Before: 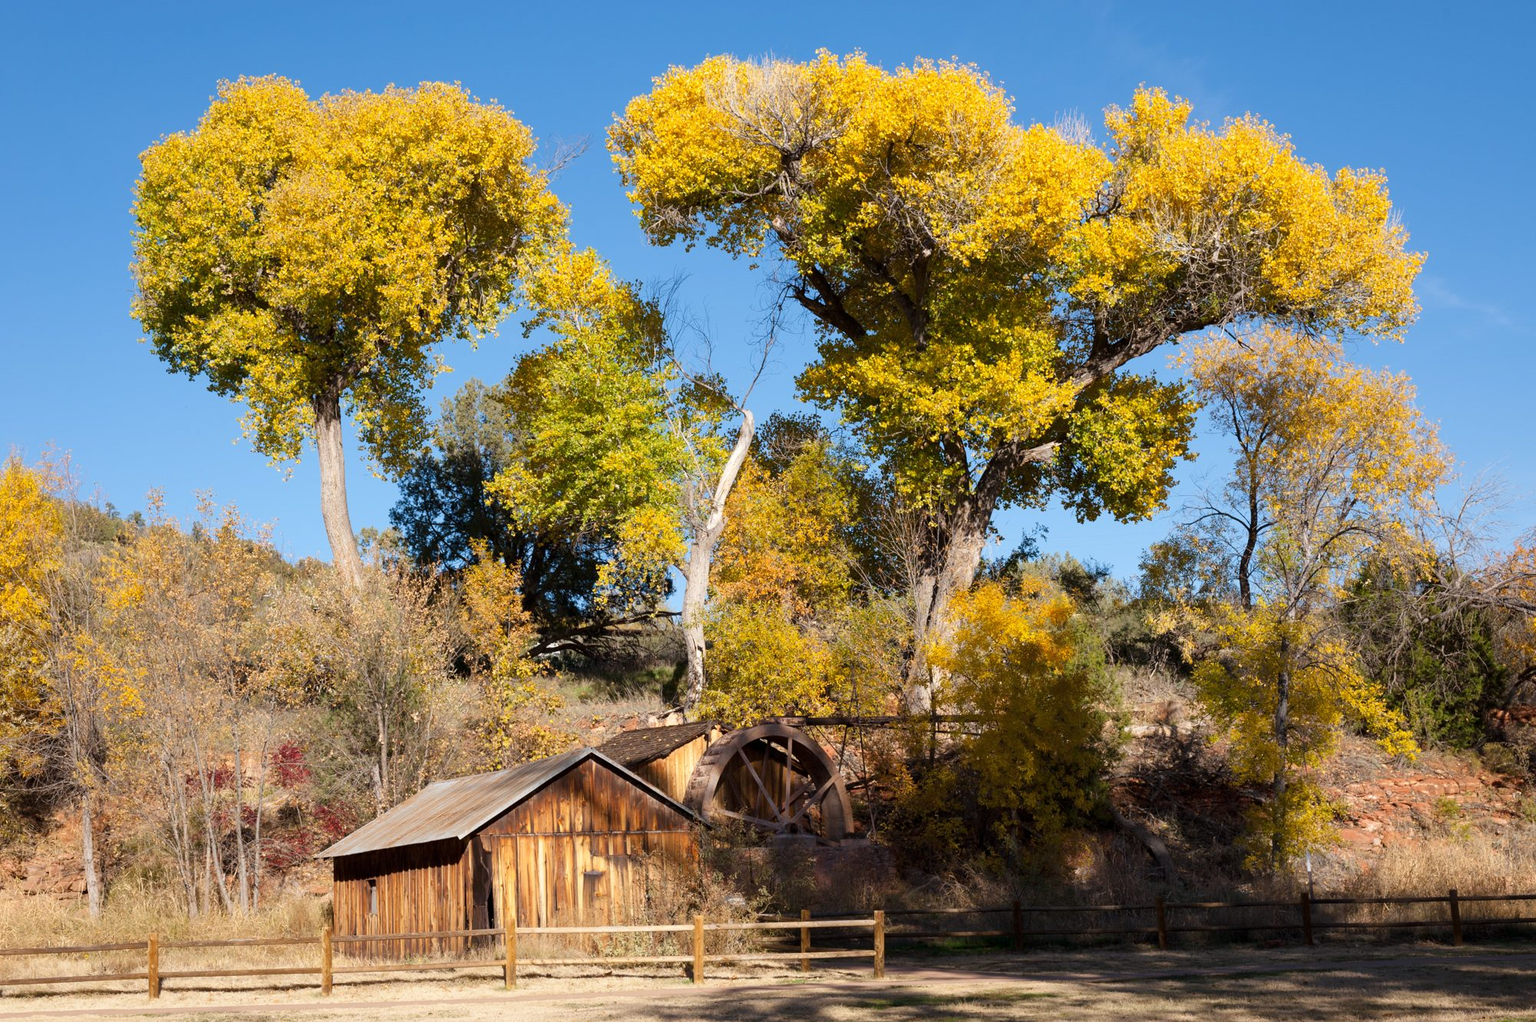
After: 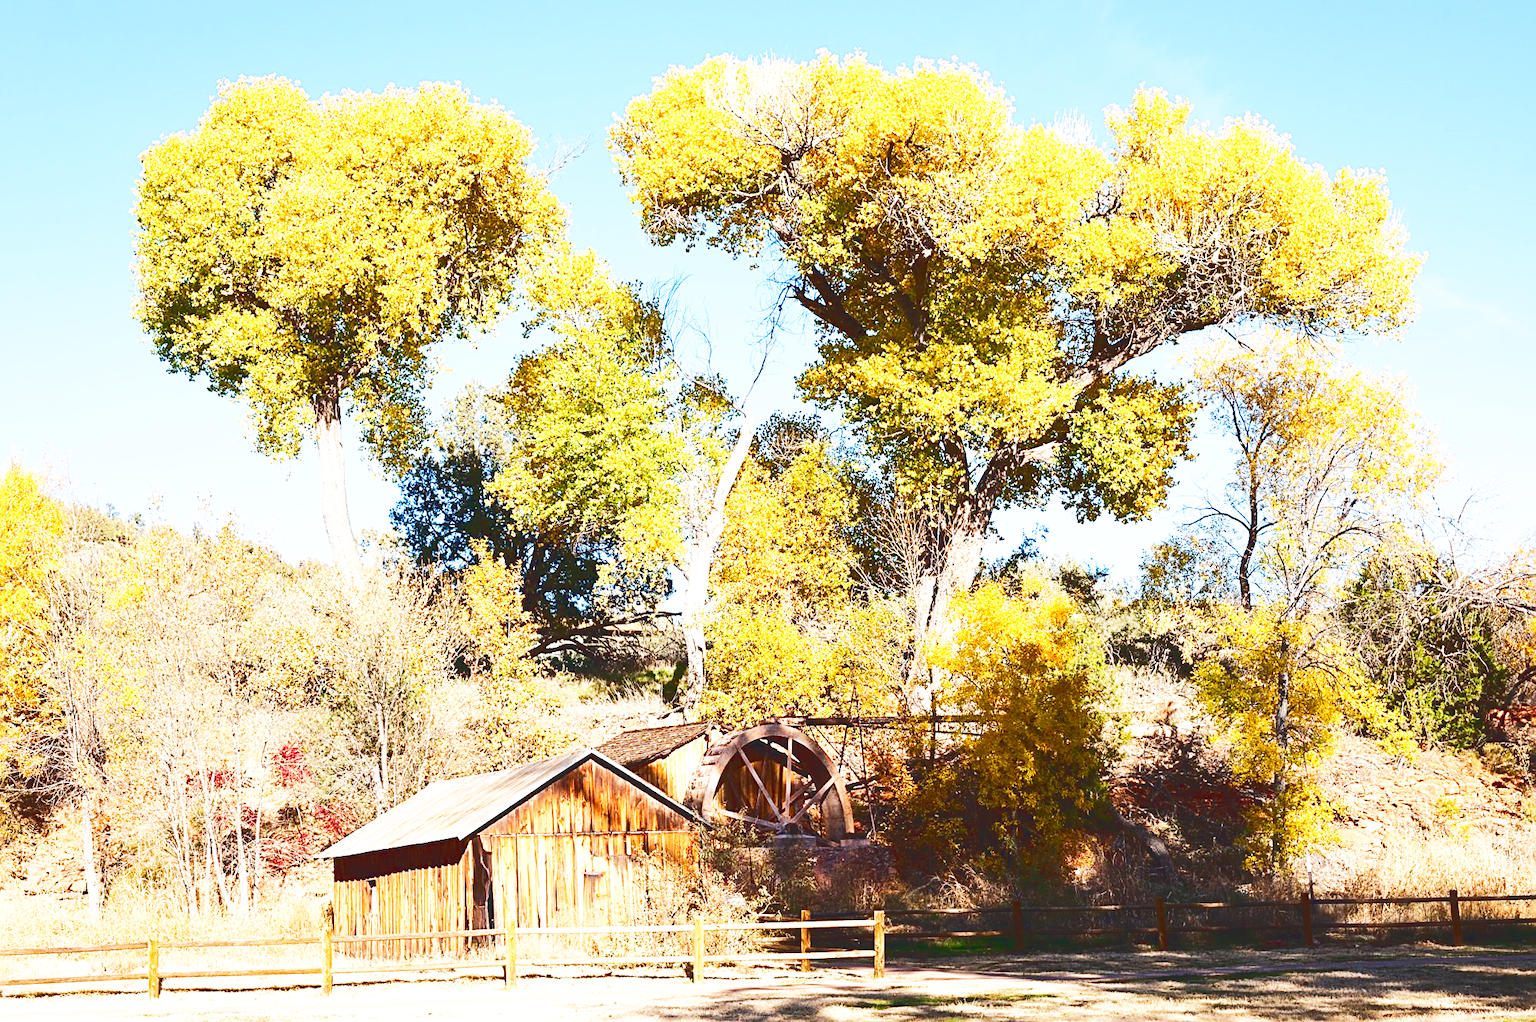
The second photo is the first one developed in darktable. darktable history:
sharpen: radius 2.581, amount 0.686
exposure: black level correction 0, exposure 0.695 EV, compensate highlight preservation false
tone equalizer: edges refinement/feathering 500, mask exposure compensation -1.57 EV, preserve details no
tone curve: curves: ch0 [(0, 0) (0.003, 0.156) (0.011, 0.156) (0.025, 0.157) (0.044, 0.164) (0.069, 0.172) (0.1, 0.181) (0.136, 0.191) (0.177, 0.214) (0.224, 0.245) (0.277, 0.285) (0.335, 0.333) (0.399, 0.387) (0.468, 0.471) (0.543, 0.556) (0.623, 0.648) (0.709, 0.734) (0.801, 0.809) (0.898, 0.891) (1, 1)]
base curve: curves: ch0 [(0, 0) (0.007, 0.004) (0.027, 0.03) (0.046, 0.07) (0.207, 0.54) (0.442, 0.872) (0.673, 0.972) (1, 1)], preserve colors none
